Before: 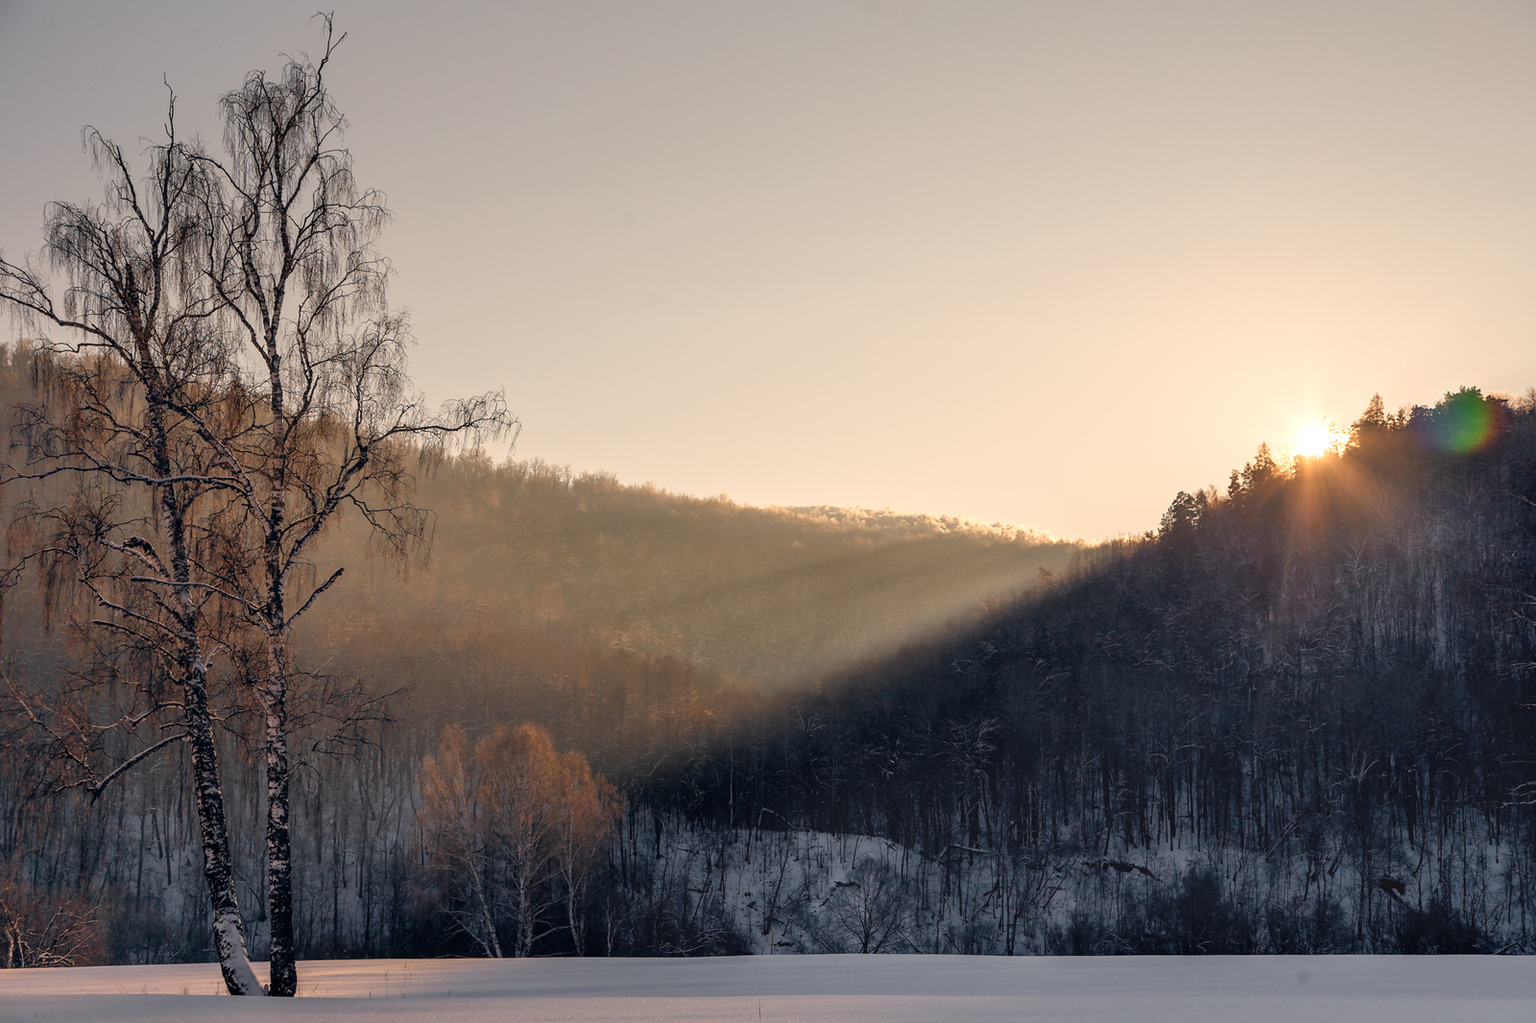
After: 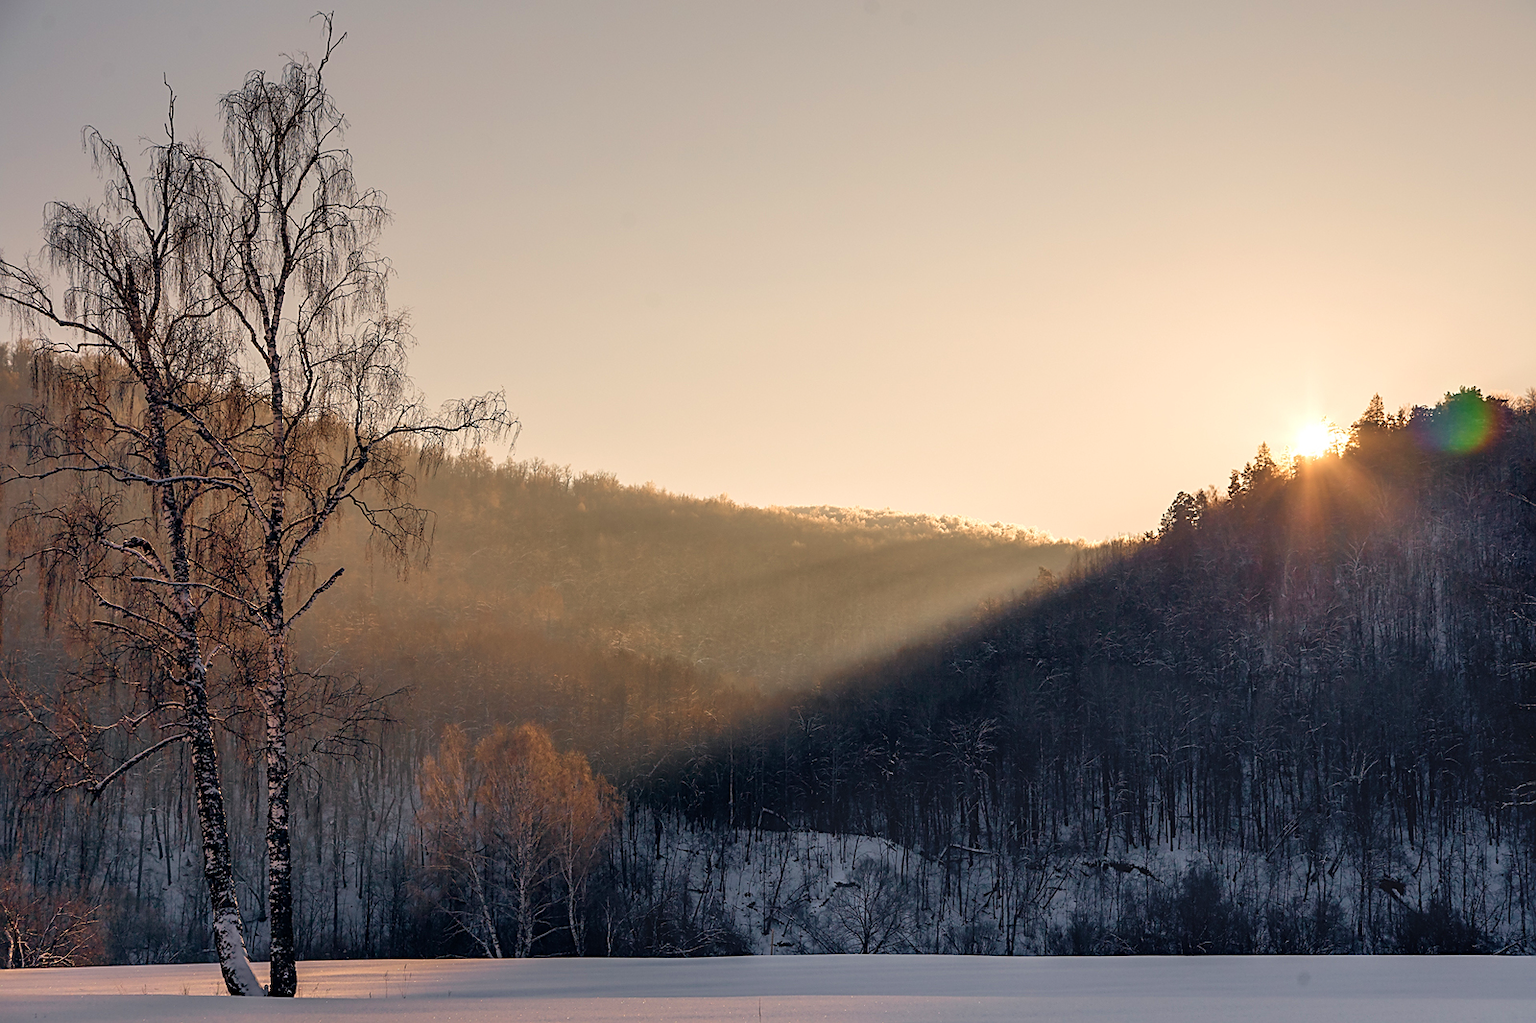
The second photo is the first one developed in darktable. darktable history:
velvia: on, module defaults
sharpen: on, module defaults
color balance rgb: perceptual saturation grading › global saturation 0.598%, saturation formula JzAzBz (2021)
